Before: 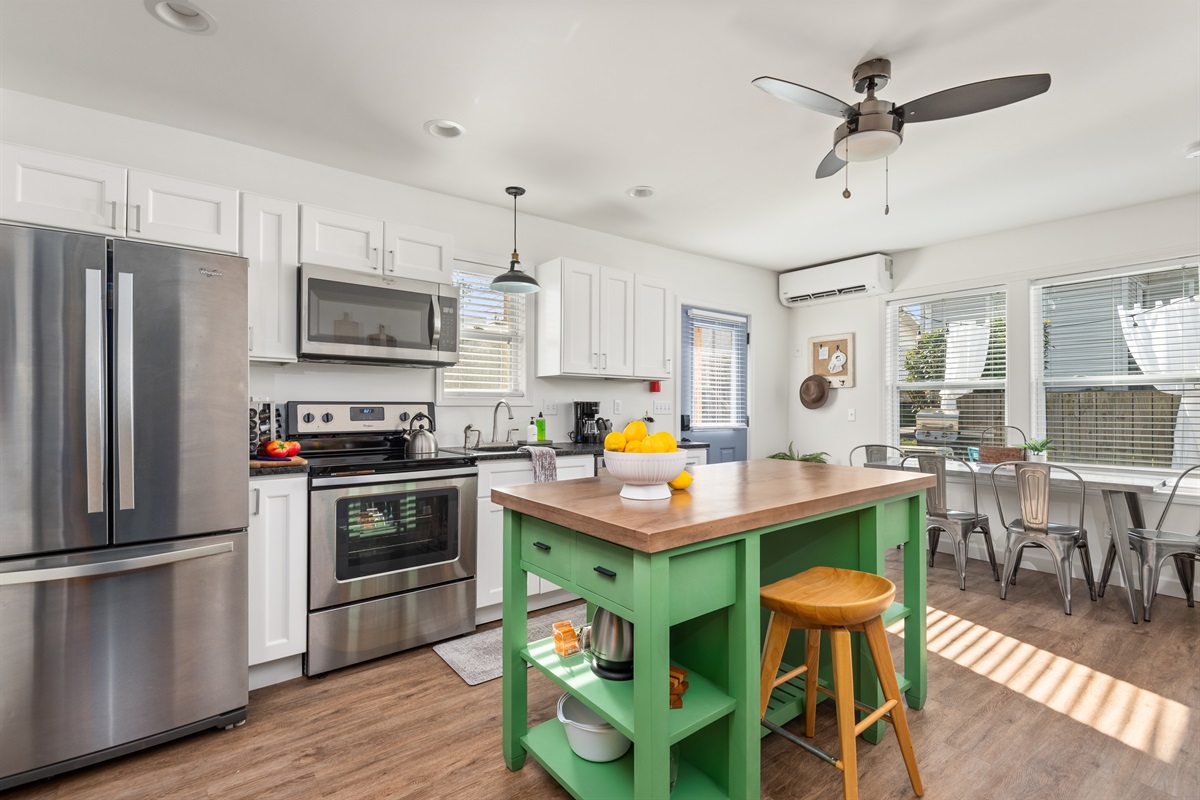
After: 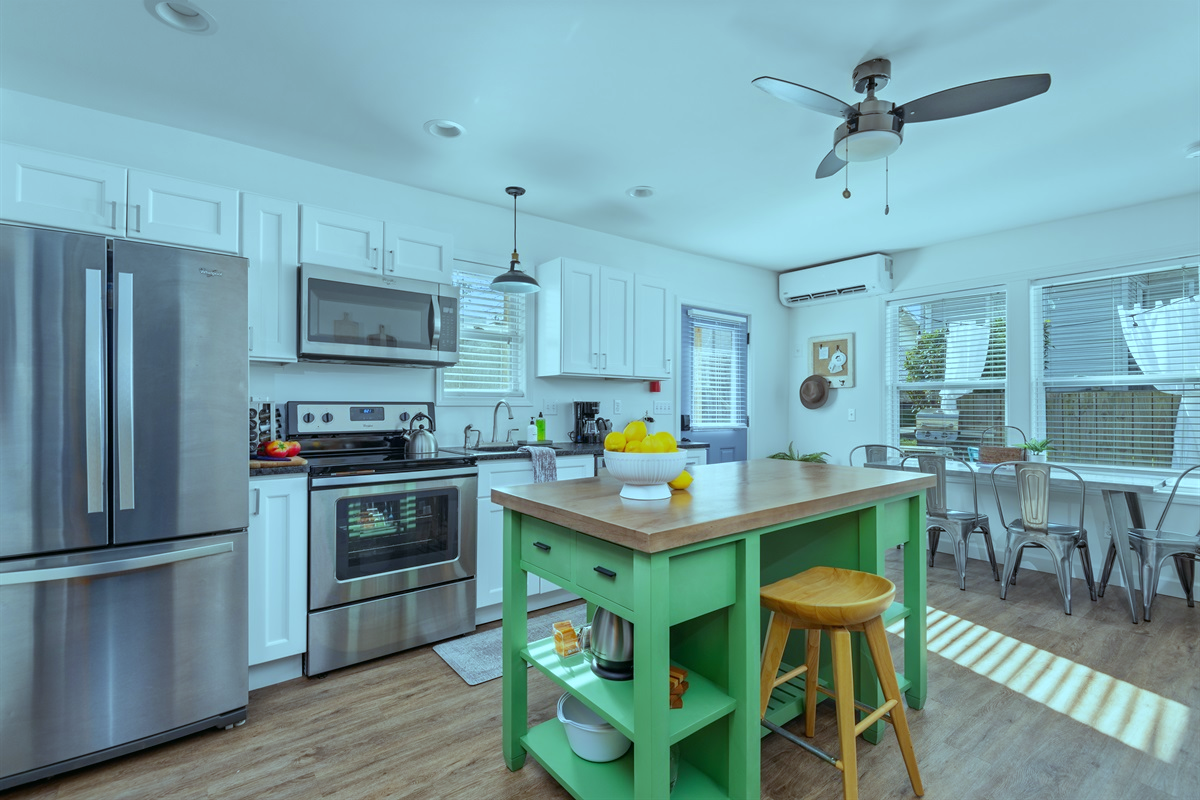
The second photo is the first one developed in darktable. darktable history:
velvia: strength 10%
white balance: red 0.931, blue 1.11
color balance: mode lift, gamma, gain (sRGB), lift [0.997, 0.979, 1.021, 1.011], gamma [1, 1.084, 0.916, 0.998], gain [1, 0.87, 1.13, 1.101], contrast 4.55%, contrast fulcrum 38.24%, output saturation 104.09%
tone equalizer: -8 EV 0.25 EV, -7 EV 0.417 EV, -6 EV 0.417 EV, -5 EV 0.25 EV, -3 EV -0.25 EV, -2 EV -0.417 EV, -1 EV -0.417 EV, +0 EV -0.25 EV, edges refinement/feathering 500, mask exposure compensation -1.57 EV, preserve details guided filter
